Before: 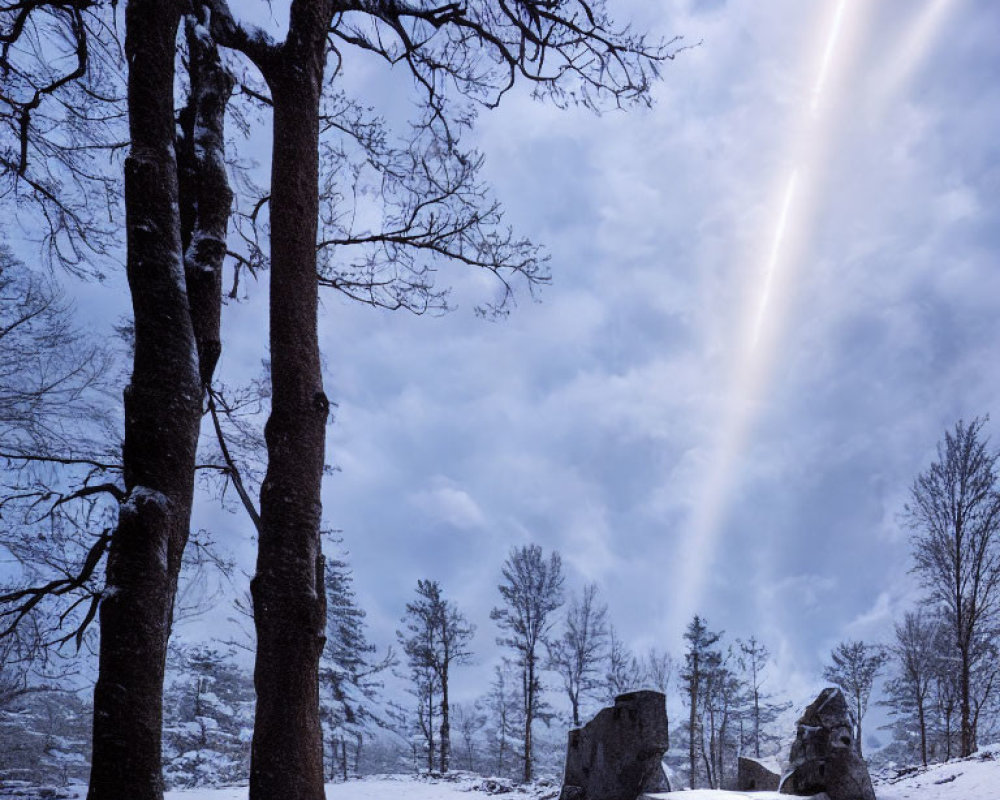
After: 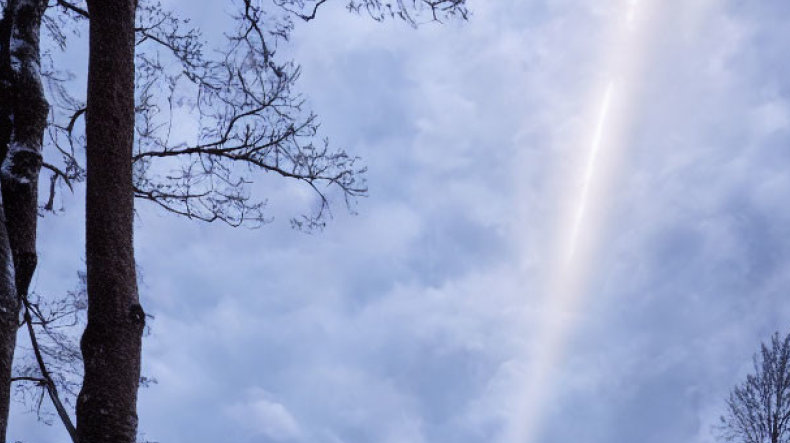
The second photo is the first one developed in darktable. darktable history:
crop: left 18.412%, top 11.083%, right 2.535%, bottom 33.418%
